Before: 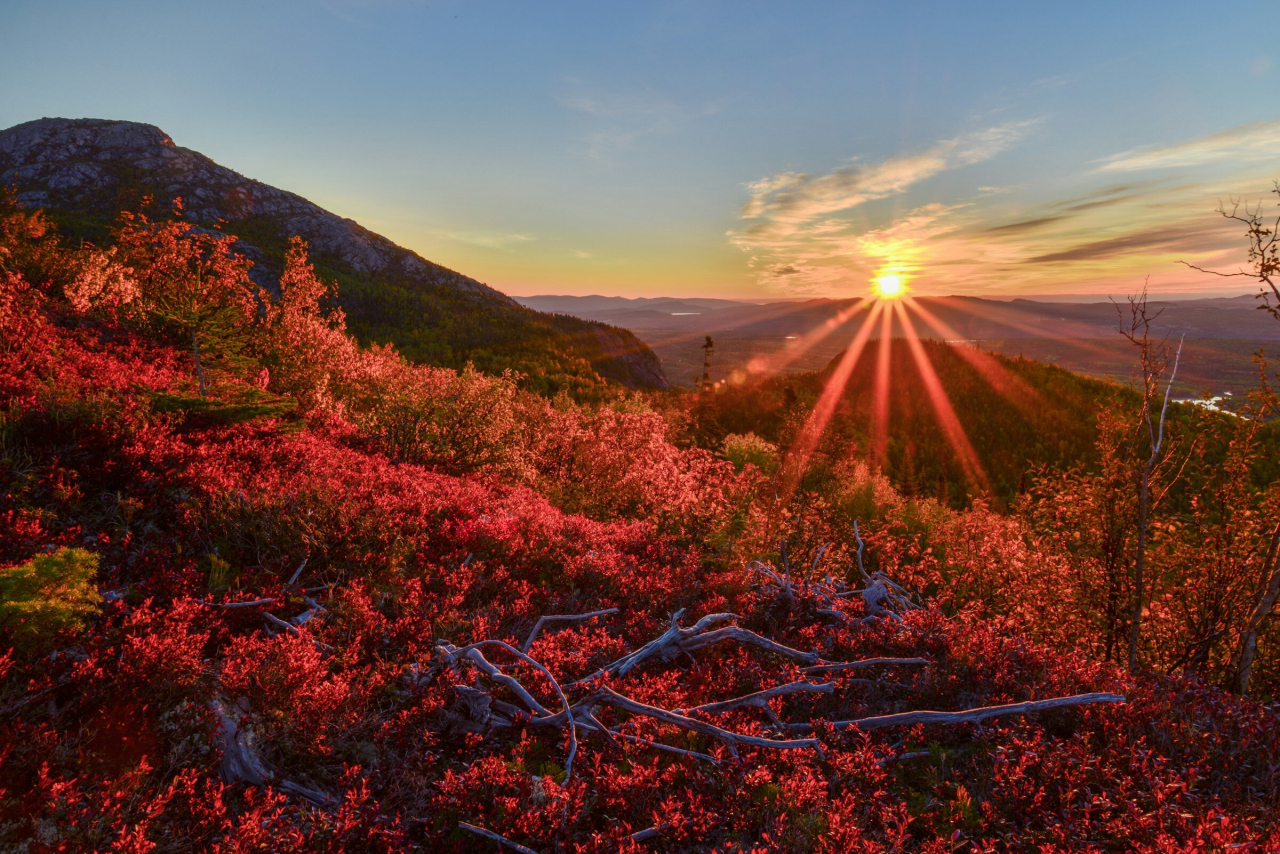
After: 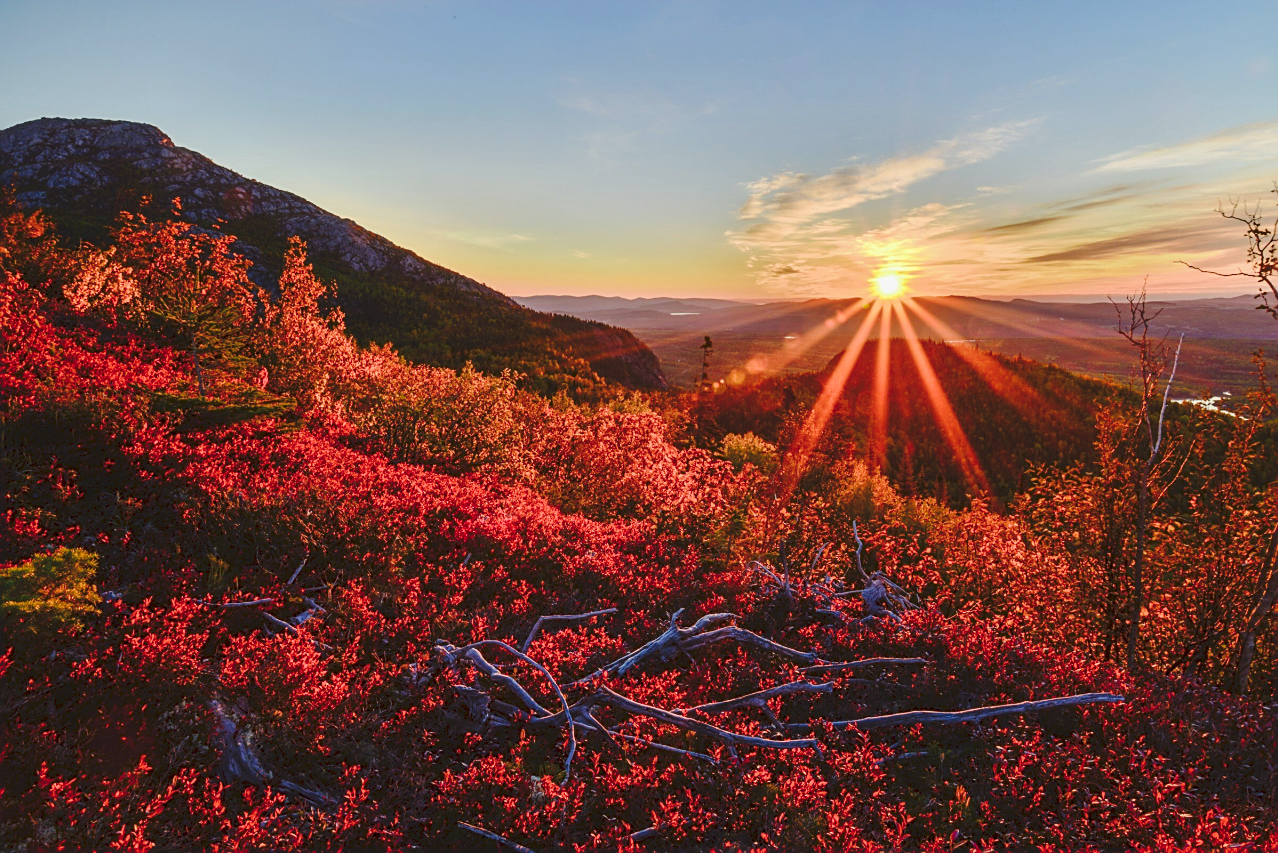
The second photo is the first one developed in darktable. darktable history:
sharpen: on, module defaults
tone curve: curves: ch0 [(0, 0) (0.003, 0.09) (0.011, 0.095) (0.025, 0.097) (0.044, 0.108) (0.069, 0.117) (0.1, 0.129) (0.136, 0.151) (0.177, 0.185) (0.224, 0.229) (0.277, 0.299) (0.335, 0.379) (0.399, 0.469) (0.468, 0.55) (0.543, 0.629) (0.623, 0.702) (0.709, 0.775) (0.801, 0.85) (0.898, 0.91) (1, 1)], preserve colors none
crop and rotate: left 0.126%
